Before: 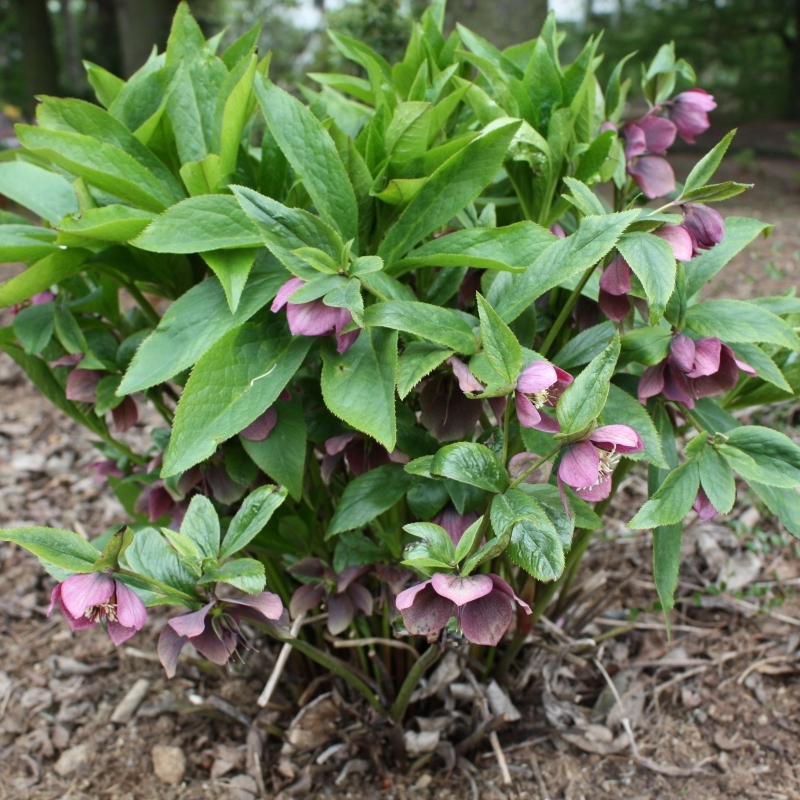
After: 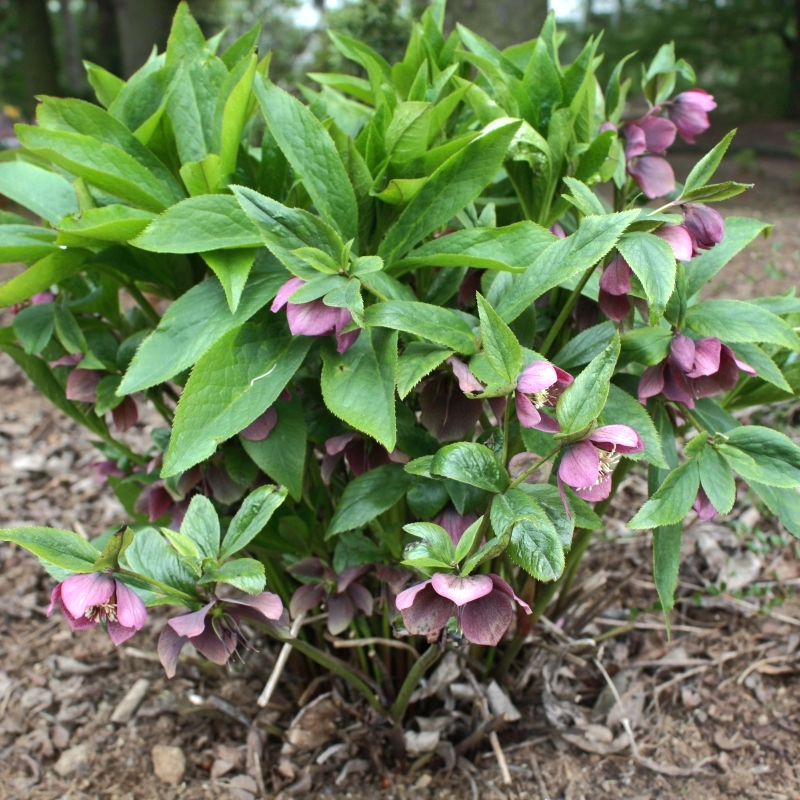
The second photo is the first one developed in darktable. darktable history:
tone equalizer: -8 EV -0.417 EV, -7 EV -0.389 EV, -6 EV -0.333 EV, -5 EV -0.222 EV, -3 EV 0.222 EV, -2 EV 0.333 EV, -1 EV 0.389 EV, +0 EV 0.417 EV, edges refinement/feathering 500, mask exposure compensation -1.57 EV, preserve details no
shadows and highlights: on, module defaults
